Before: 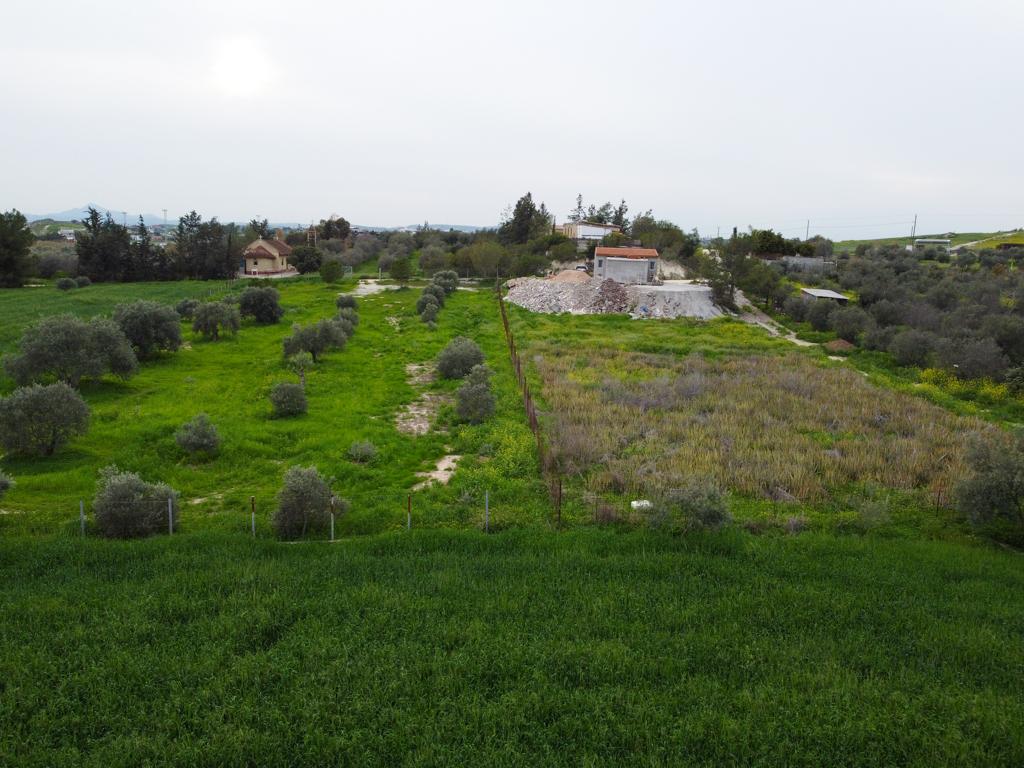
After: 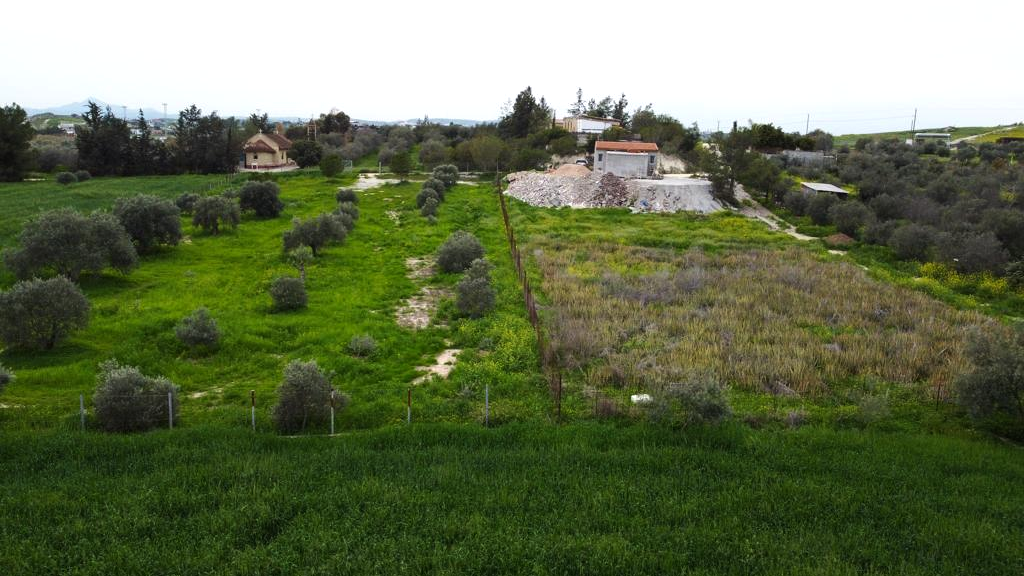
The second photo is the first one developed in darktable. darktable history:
tone equalizer: -8 EV -0.417 EV, -7 EV -0.389 EV, -6 EV -0.333 EV, -5 EV -0.222 EV, -3 EV 0.222 EV, -2 EV 0.333 EV, -1 EV 0.389 EV, +0 EV 0.417 EV, edges refinement/feathering 500, mask exposure compensation -1.57 EV, preserve details no
crop: top 13.819%, bottom 11.169%
